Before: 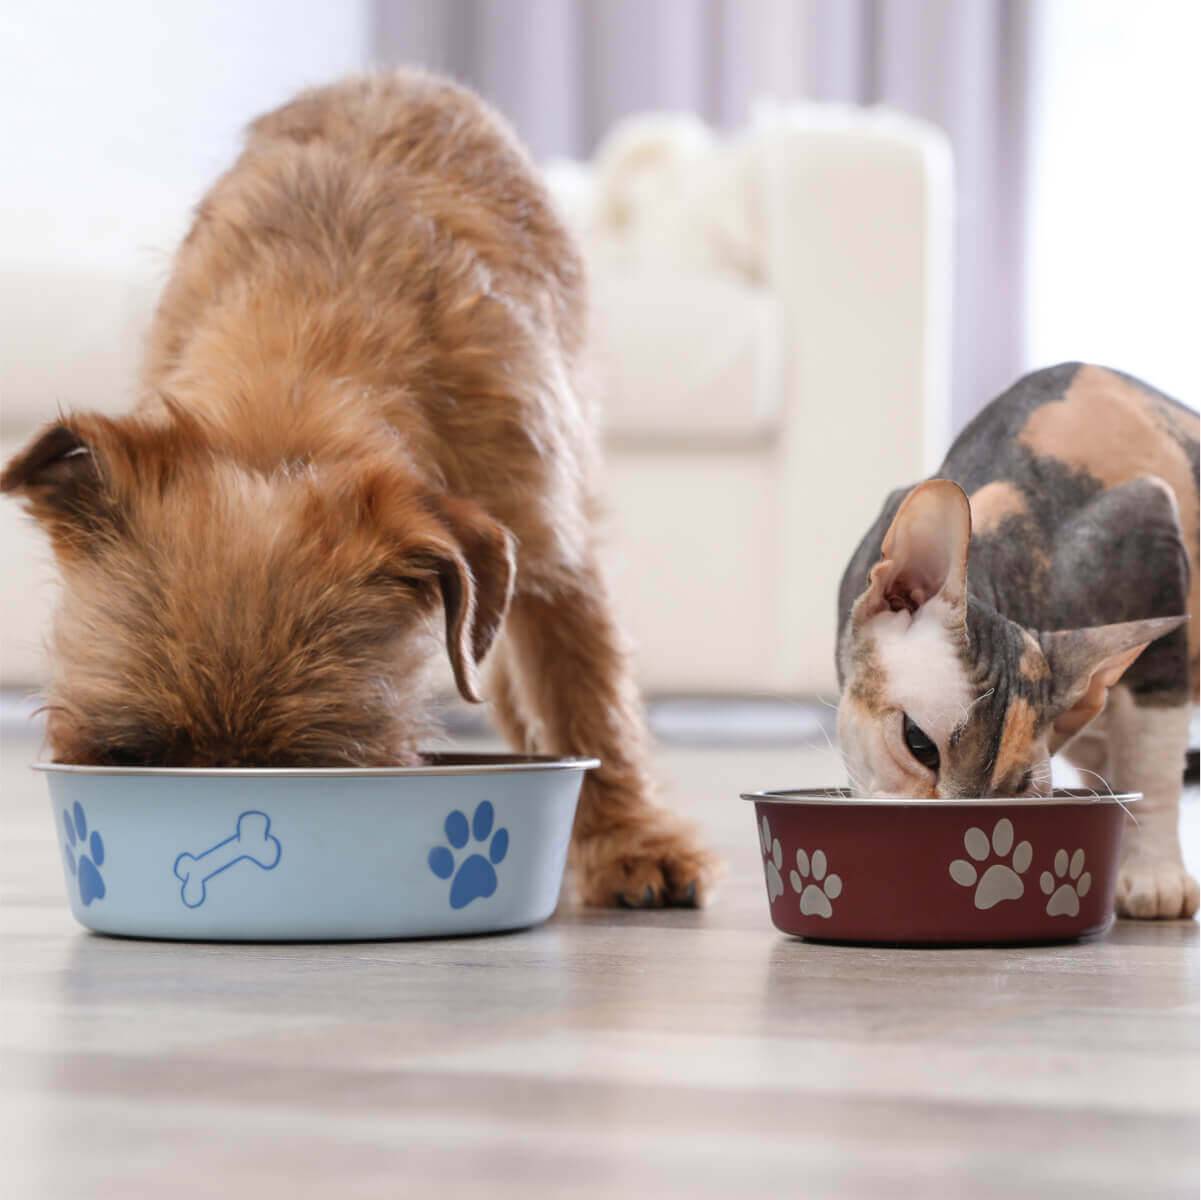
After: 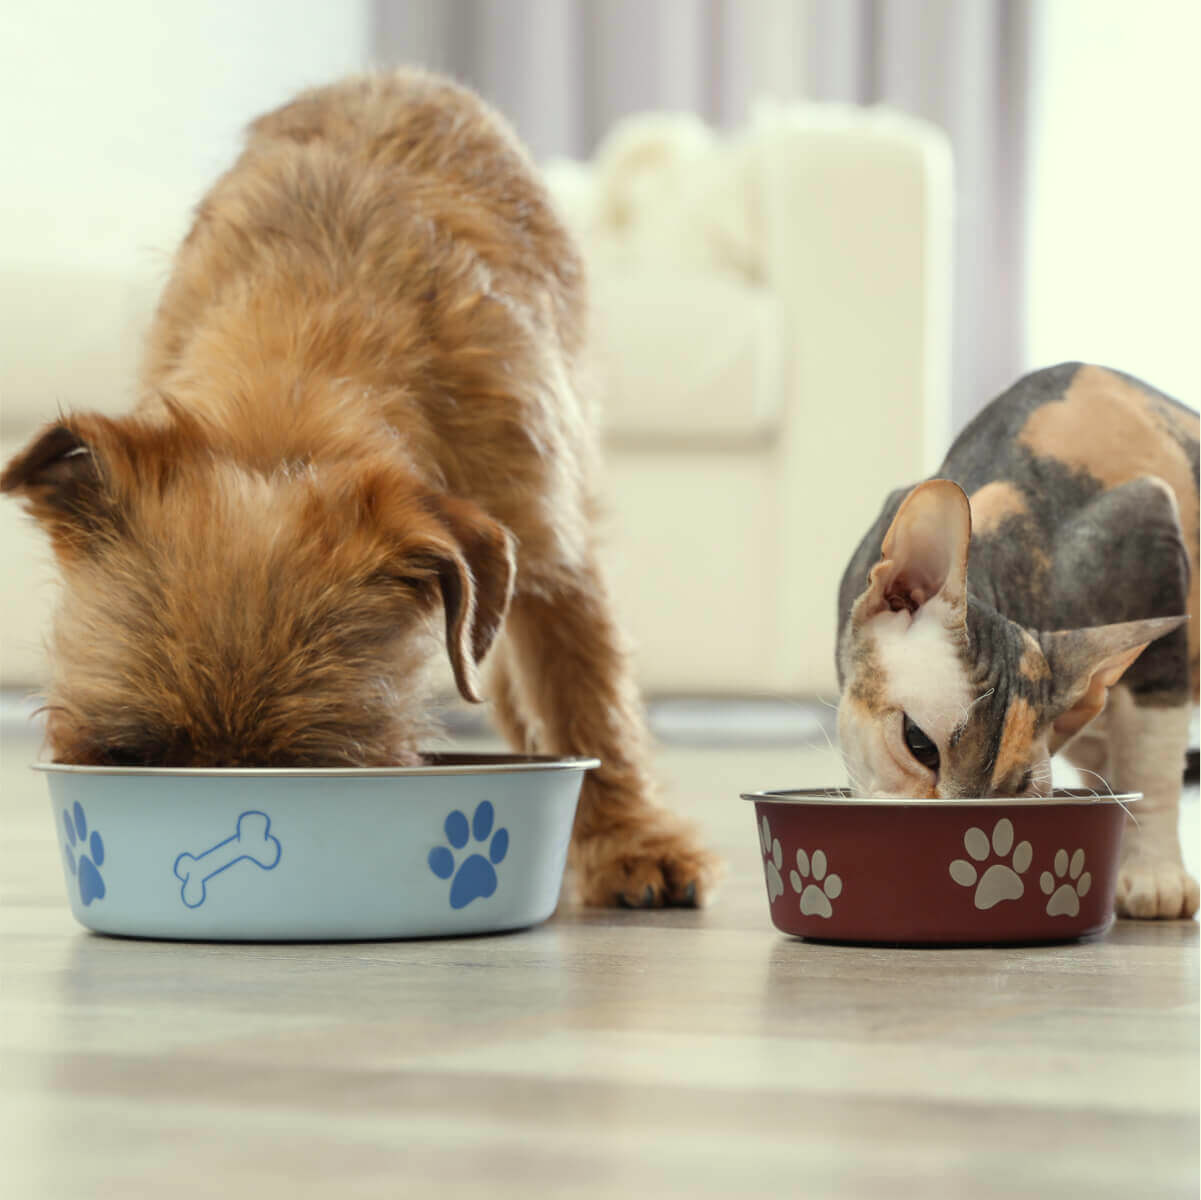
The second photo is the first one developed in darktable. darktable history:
color correction: highlights a* -5.89, highlights b* 11.29
